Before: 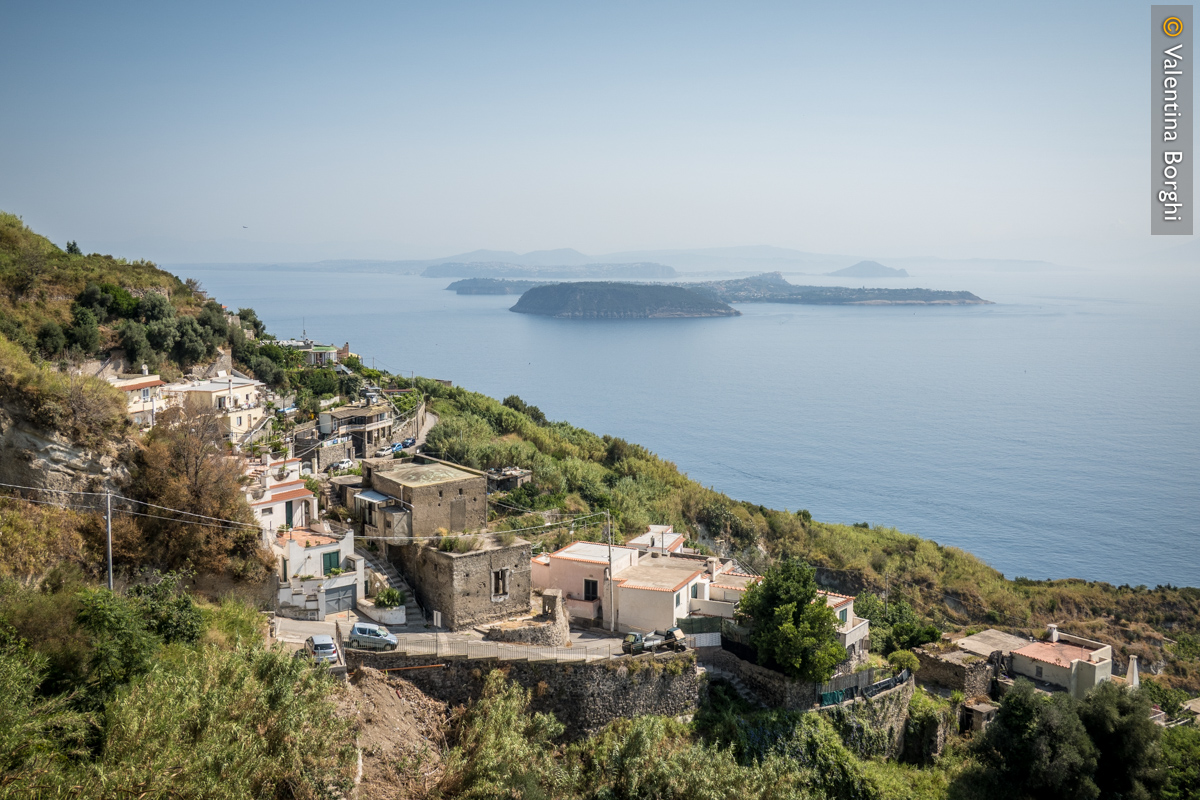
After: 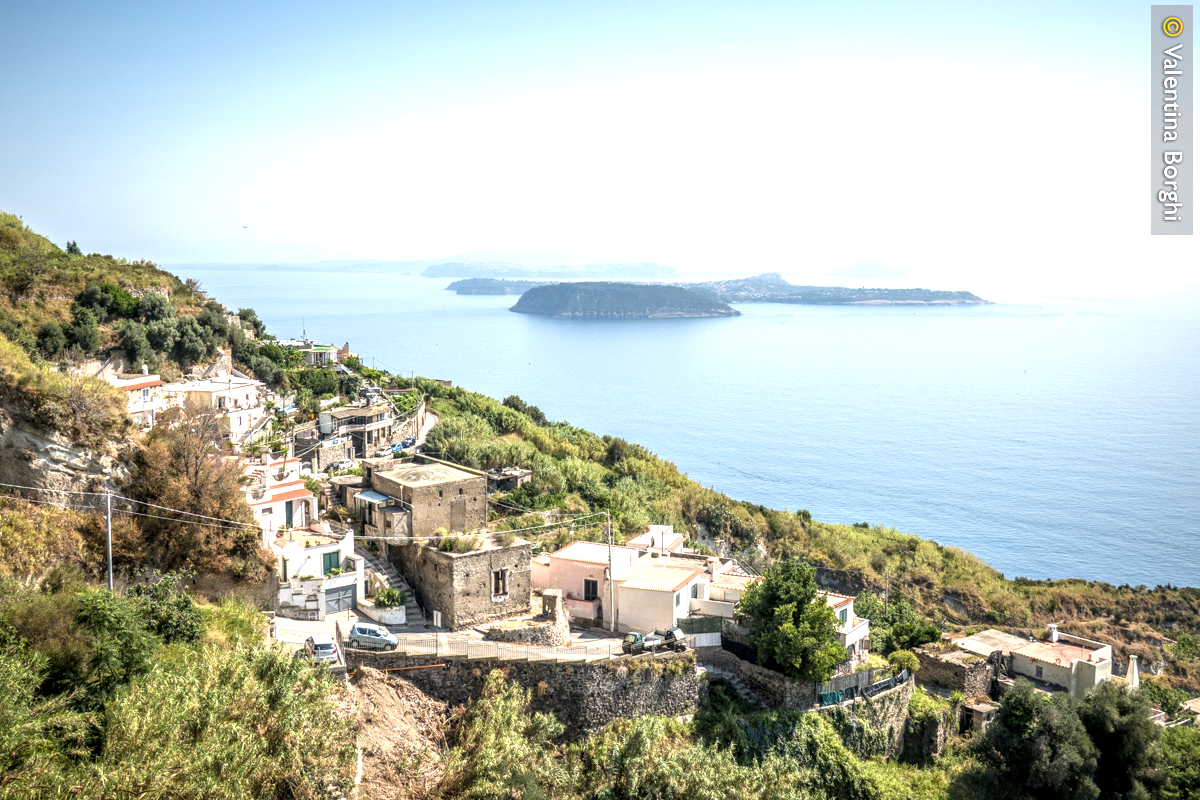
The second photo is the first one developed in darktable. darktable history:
local contrast: on, module defaults
exposure: exposure 1 EV, compensate exposure bias true, compensate highlight preservation false
